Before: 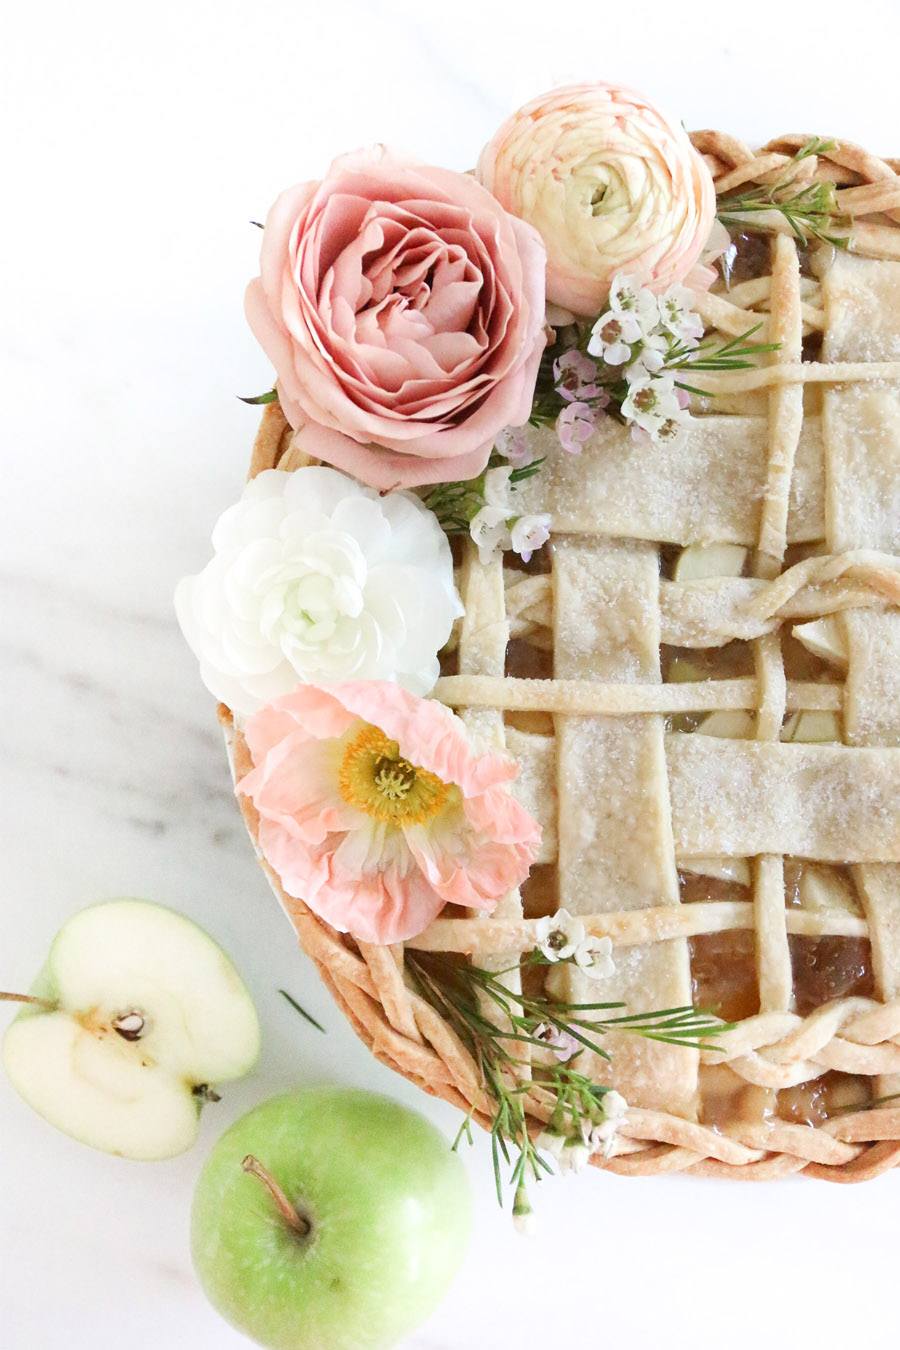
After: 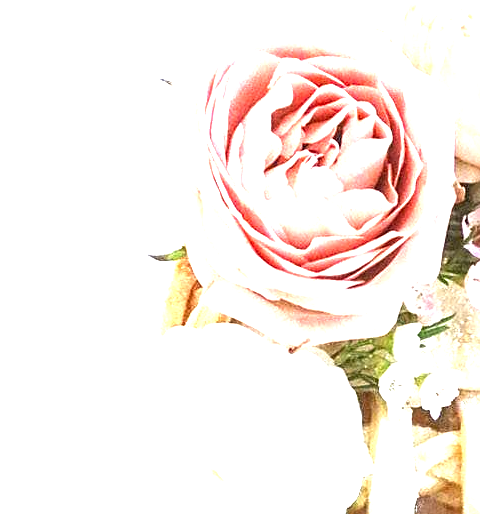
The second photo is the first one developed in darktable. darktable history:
crop: left 10.196%, top 10.631%, right 36.396%, bottom 51.246%
exposure: black level correction 0, exposure 1.609 EV, compensate highlight preservation false
sharpen: on, module defaults
local contrast: on, module defaults
